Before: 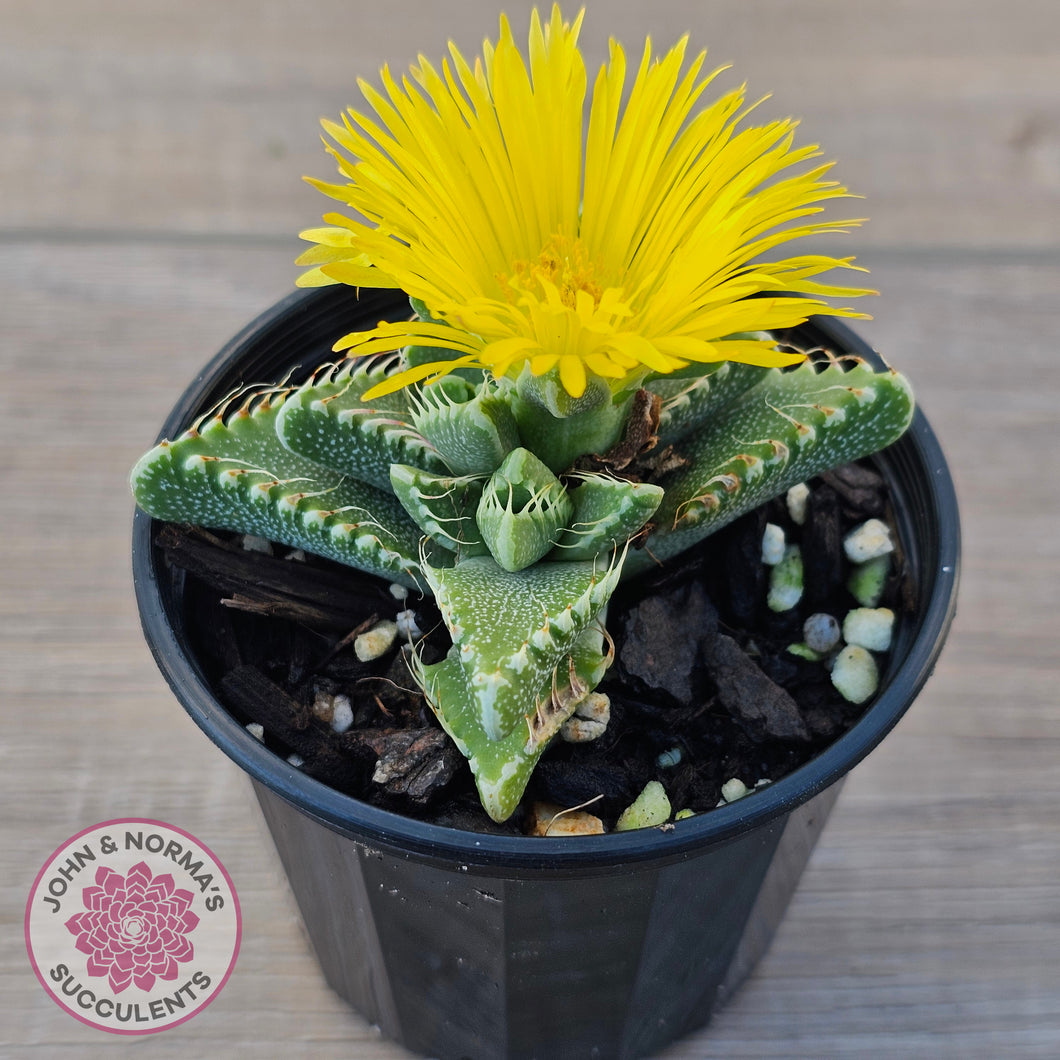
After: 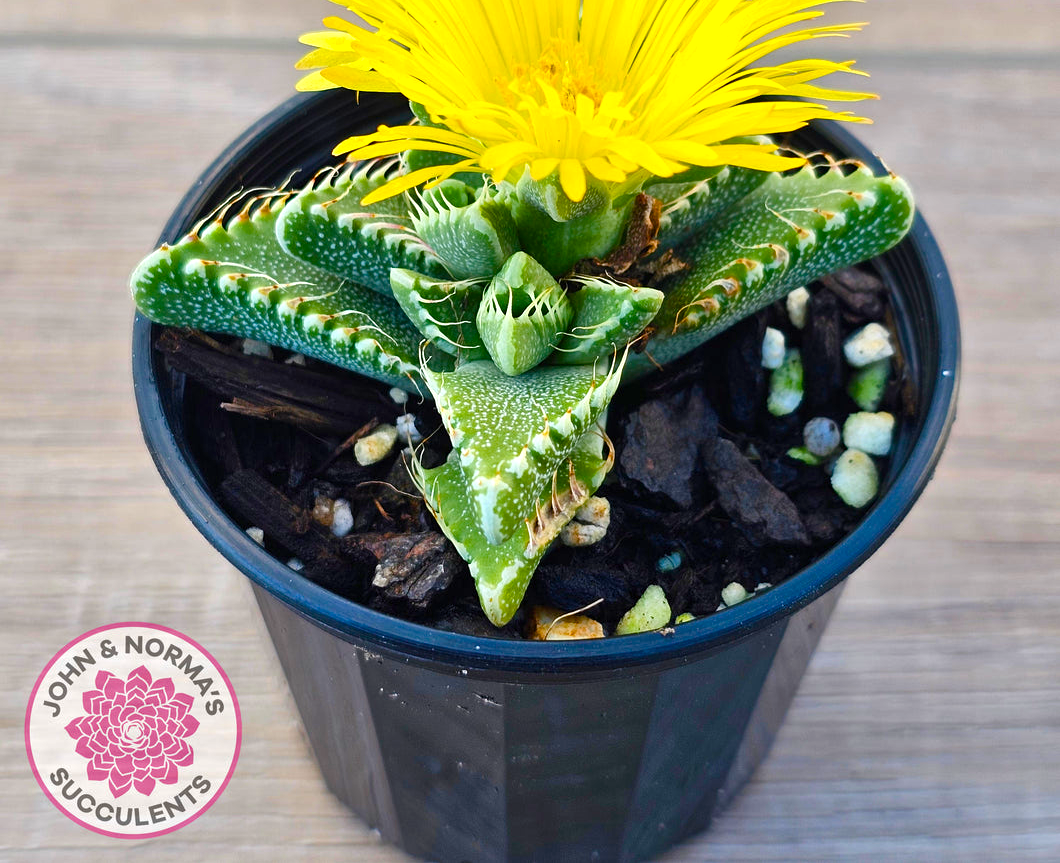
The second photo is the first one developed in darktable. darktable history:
crop and rotate: top 18.507%
color balance rgb: linear chroma grading › shadows -2.2%, linear chroma grading › highlights -15%, linear chroma grading › global chroma -10%, linear chroma grading › mid-tones -10%, perceptual saturation grading › global saturation 45%, perceptual saturation grading › highlights -50%, perceptual saturation grading › shadows 30%, perceptual brilliance grading › global brilliance 18%, global vibrance 45%
